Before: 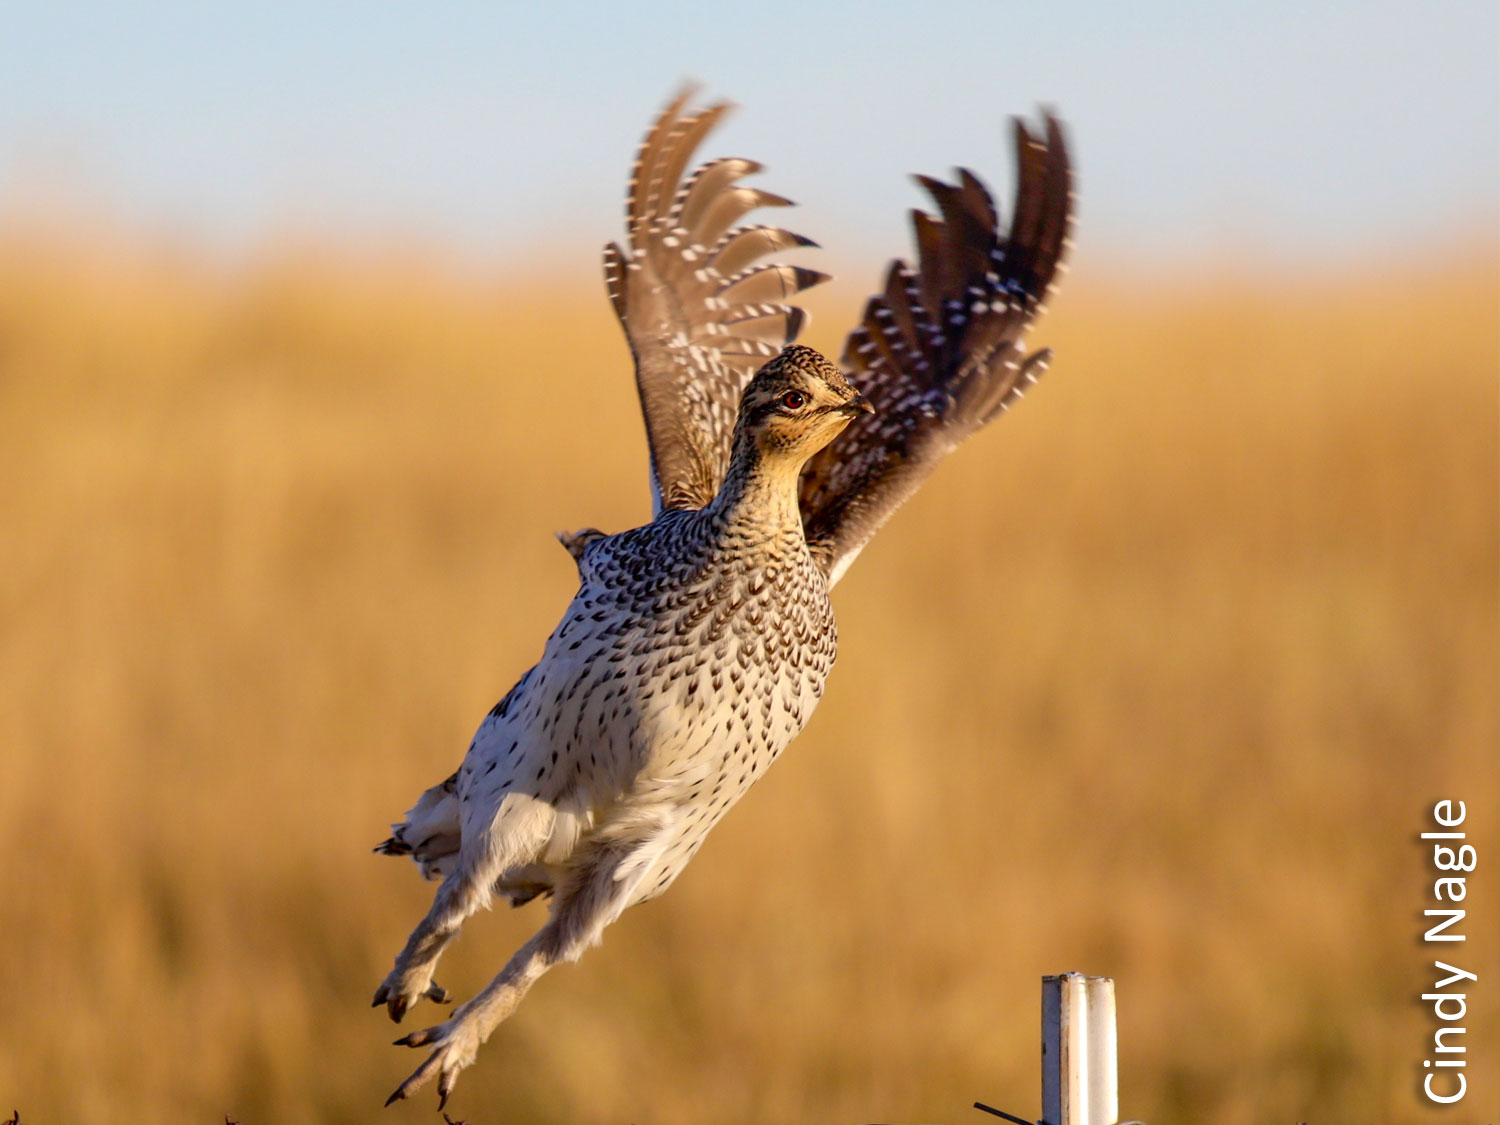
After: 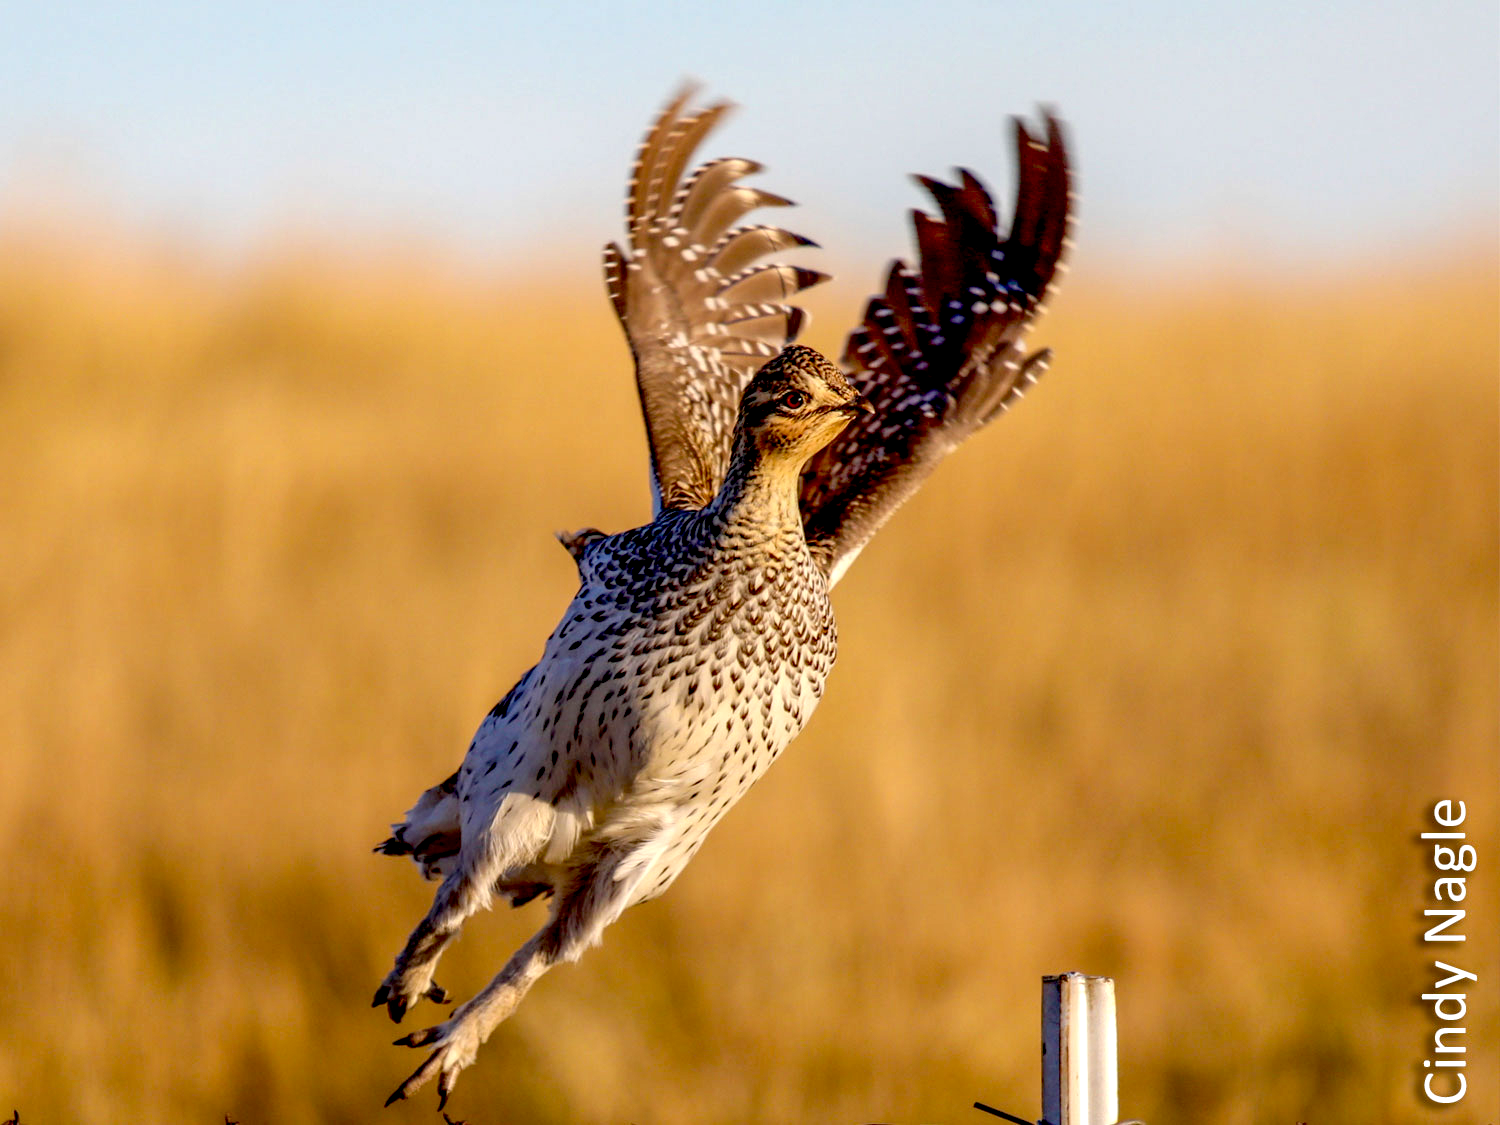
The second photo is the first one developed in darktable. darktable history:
exposure: black level correction 0.027, exposure 0.183 EV, compensate exposure bias true, compensate highlight preservation false
local contrast: on, module defaults
